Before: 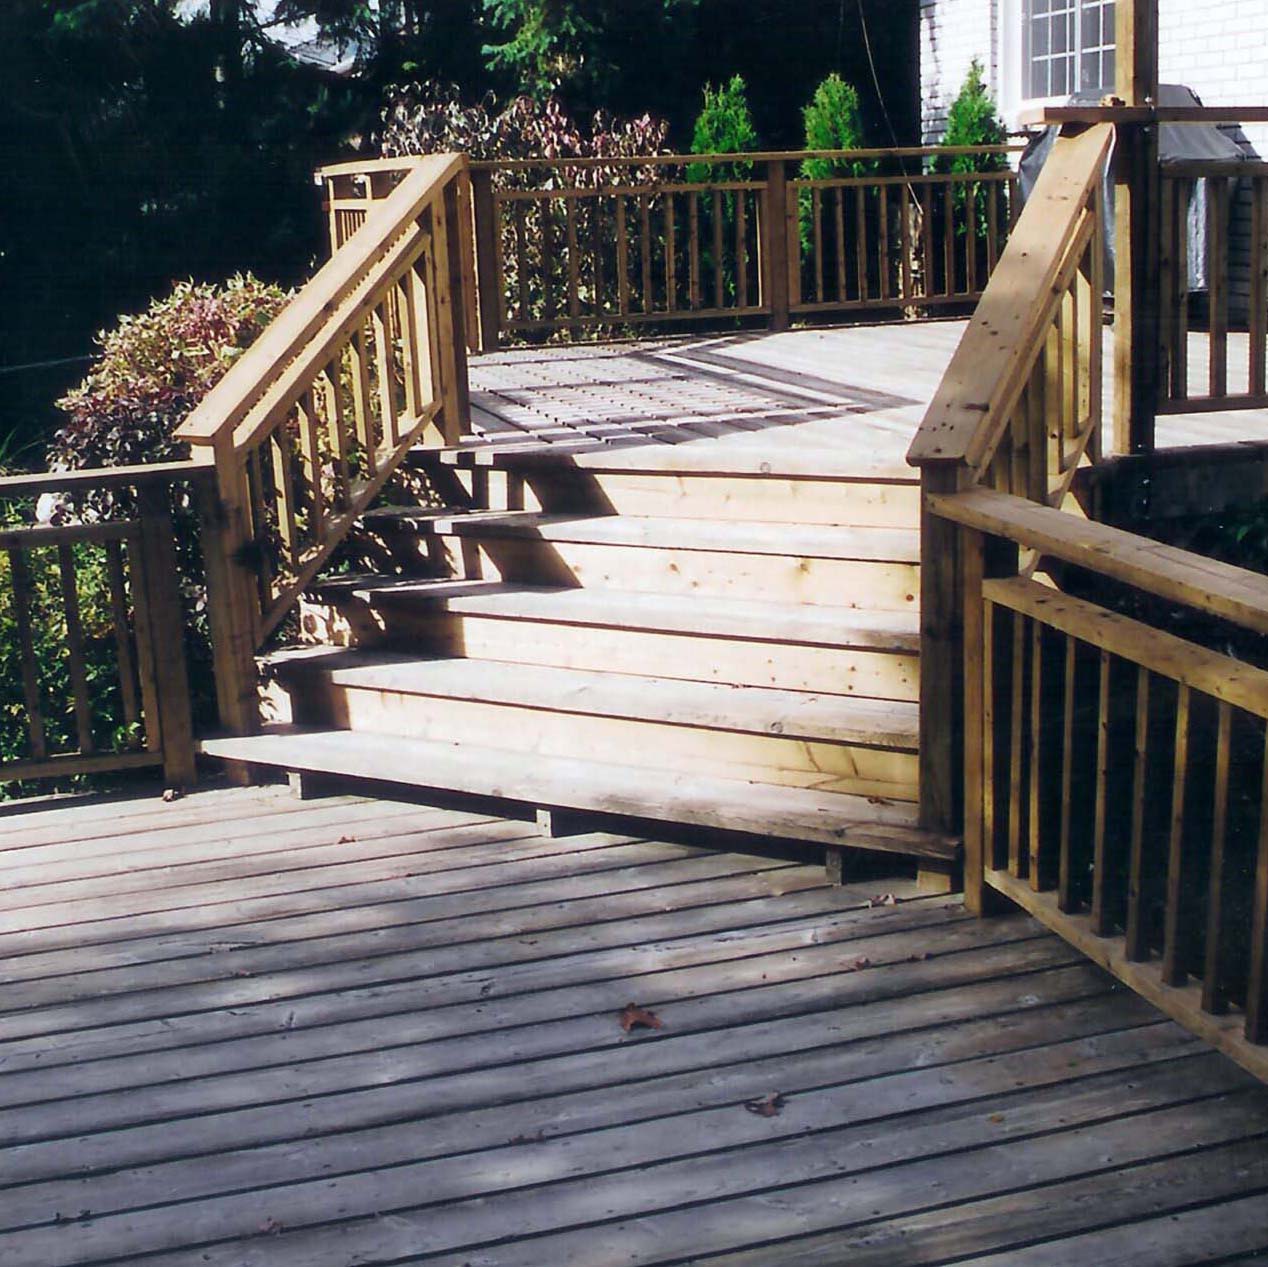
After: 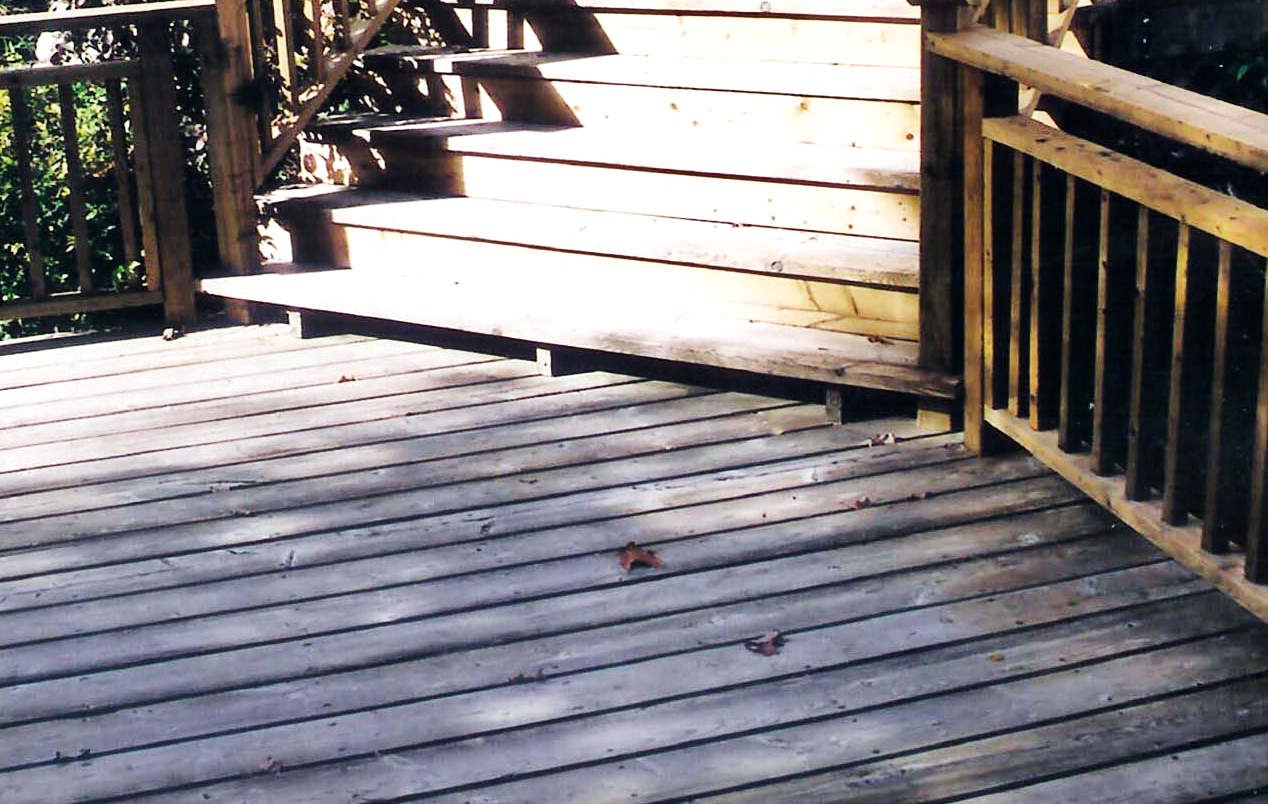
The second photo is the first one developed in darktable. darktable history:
shadows and highlights: shadows 52.99, soften with gaussian
tone equalizer: -8 EV -0.754 EV, -7 EV -0.714 EV, -6 EV -0.586 EV, -5 EV -0.42 EV, -3 EV 0.374 EV, -2 EV 0.6 EV, -1 EV 0.695 EV, +0 EV 0.753 EV
tone curve: curves: ch0 [(0, 0) (0.087, 0.054) (0.281, 0.245) (0.506, 0.526) (0.8, 0.824) (0.994, 0.955)]; ch1 [(0, 0) (0.27, 0.195) (0.406, 0.435) (0.452, 0.474) (0.495, 0.5) (0.514, 0.508) (0.537, 0.556) (0.654, 0.689) (1, 1)]; ch2 [(0, 0) (0.269, 0.299) (0.459, 0.441) (0.498, 0.499) (0.523, 0.52) (0.551, 0.549) (0.633, 0.625) (0.659, 0.681) (0.718, 0.764) (1, 1)], preserve colors none
crop and rotate: top 36.526%
